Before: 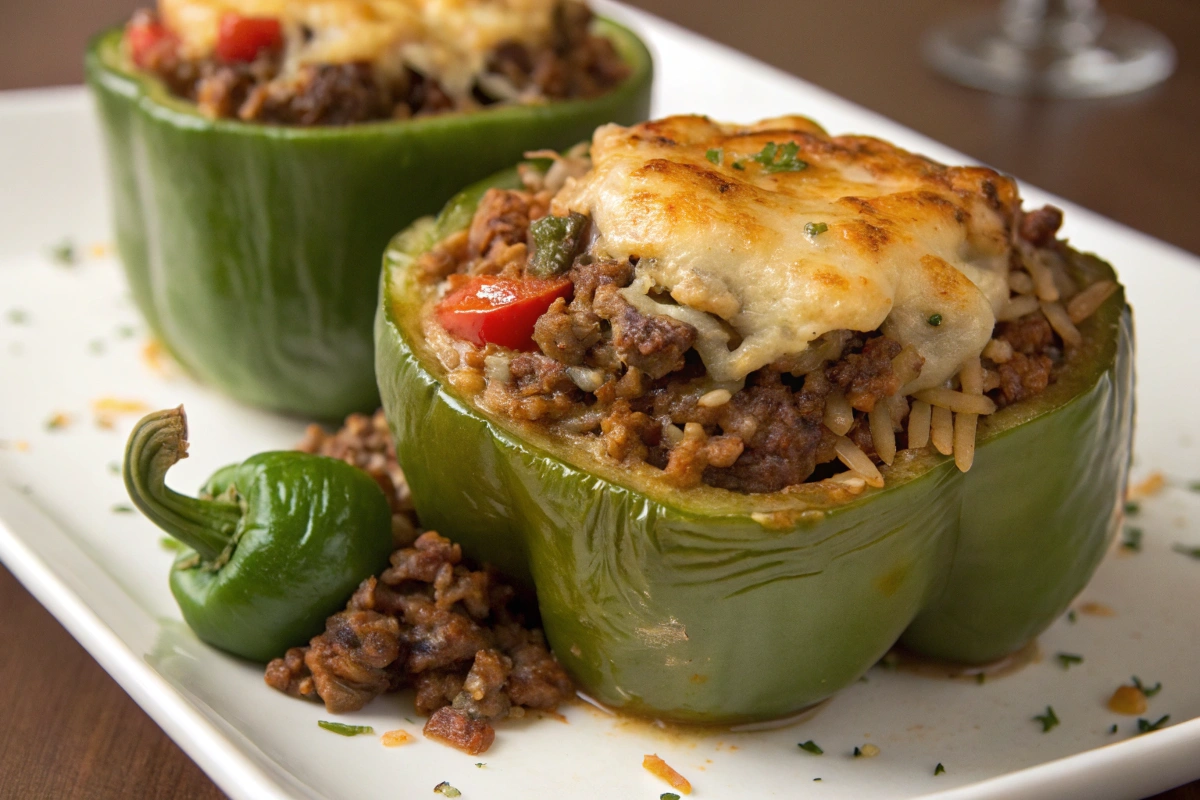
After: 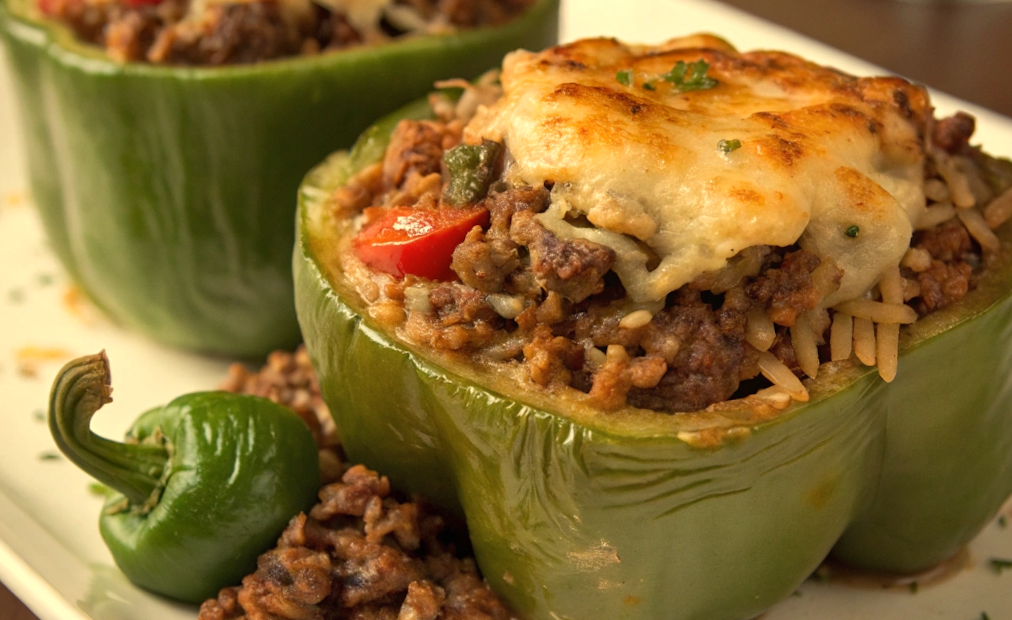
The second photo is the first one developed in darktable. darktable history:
white balance: red 1.08, blue 0.791
crop: left 7.856%, top 11.836%, right 10.12%, bottom 15.387%
tone equalizer: on, module defaults
shadows and highlights: highlights color adjustment 0%, low approximation 0.01, soften with gaussian
rotate and perspective: rotation -2.56°, automatic cropping off
